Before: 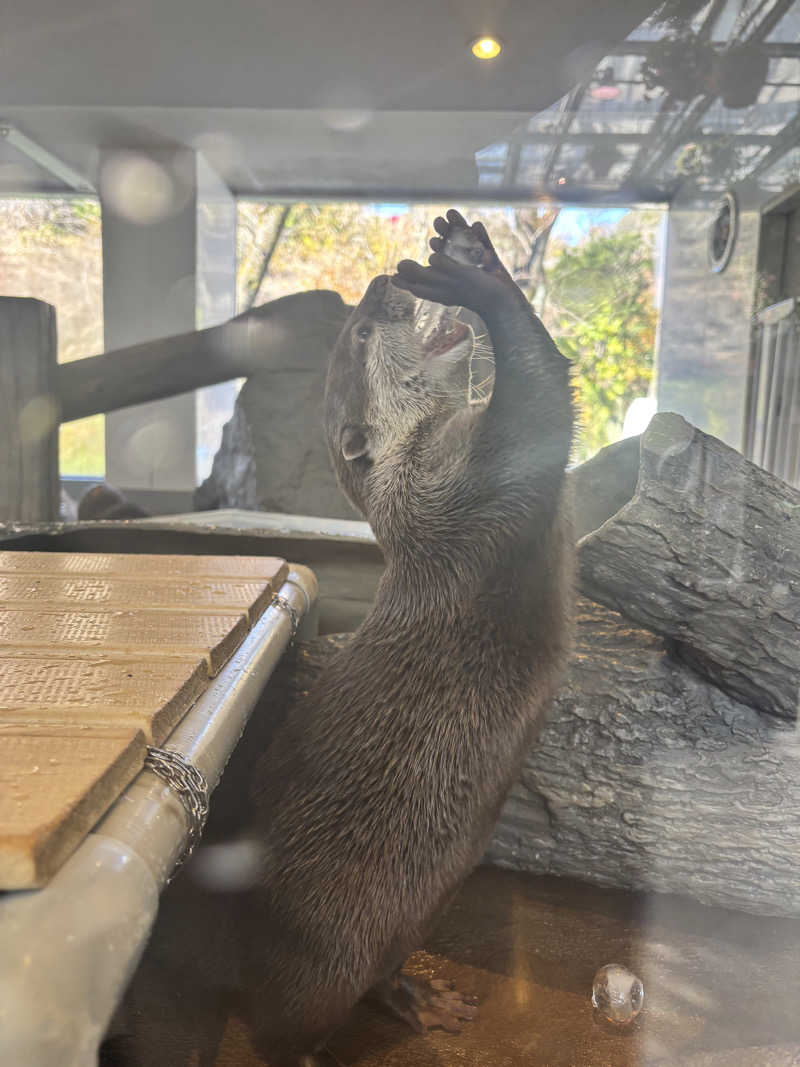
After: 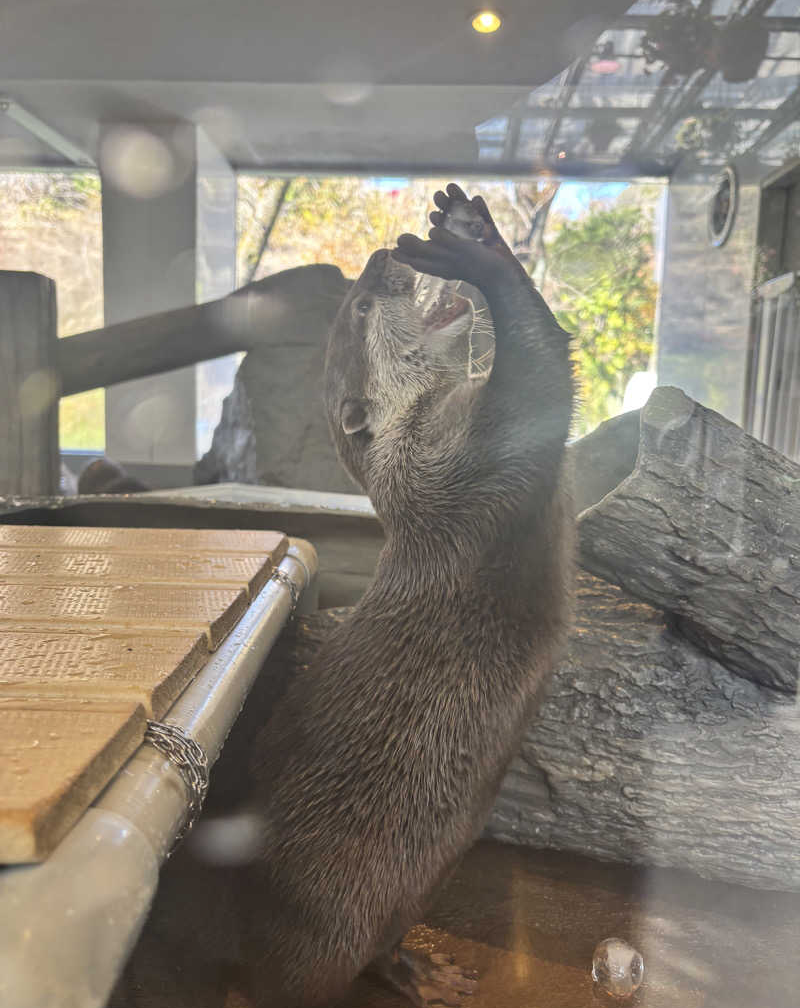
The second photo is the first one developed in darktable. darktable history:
crop and rotate: top 2.479%, bottom 3.018%
shadows and highlights: shadows 32, highlights -32, soften with gaussian
